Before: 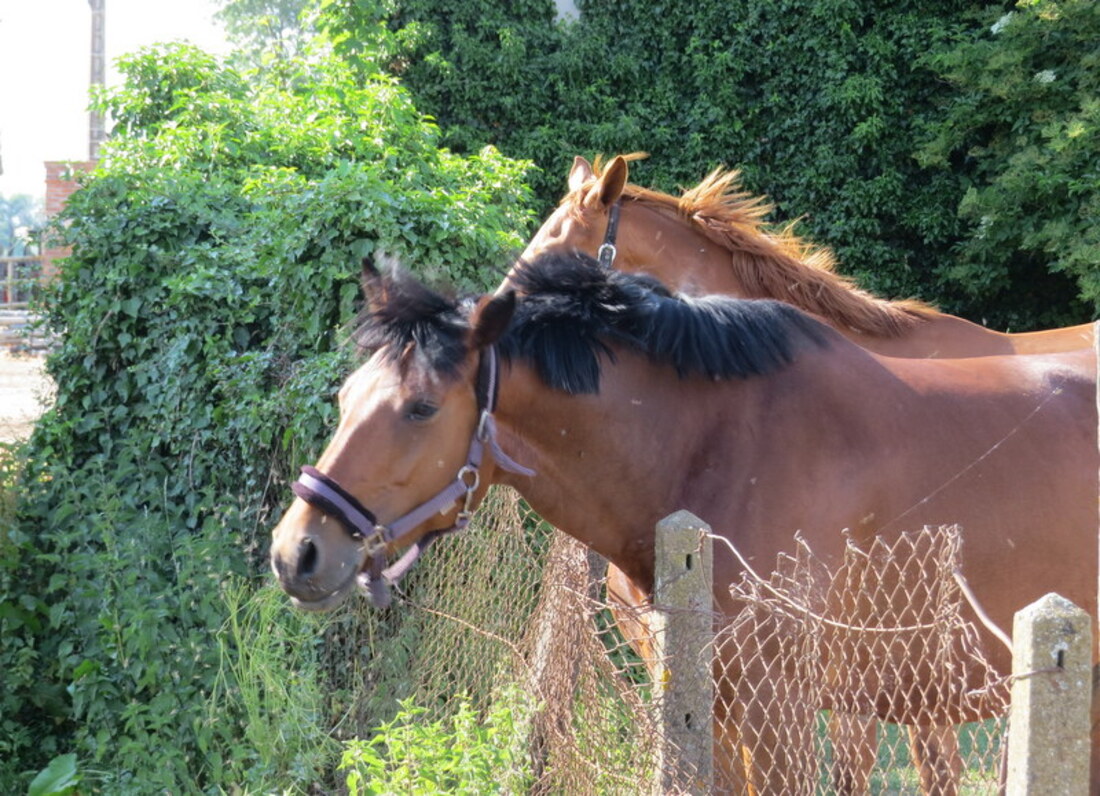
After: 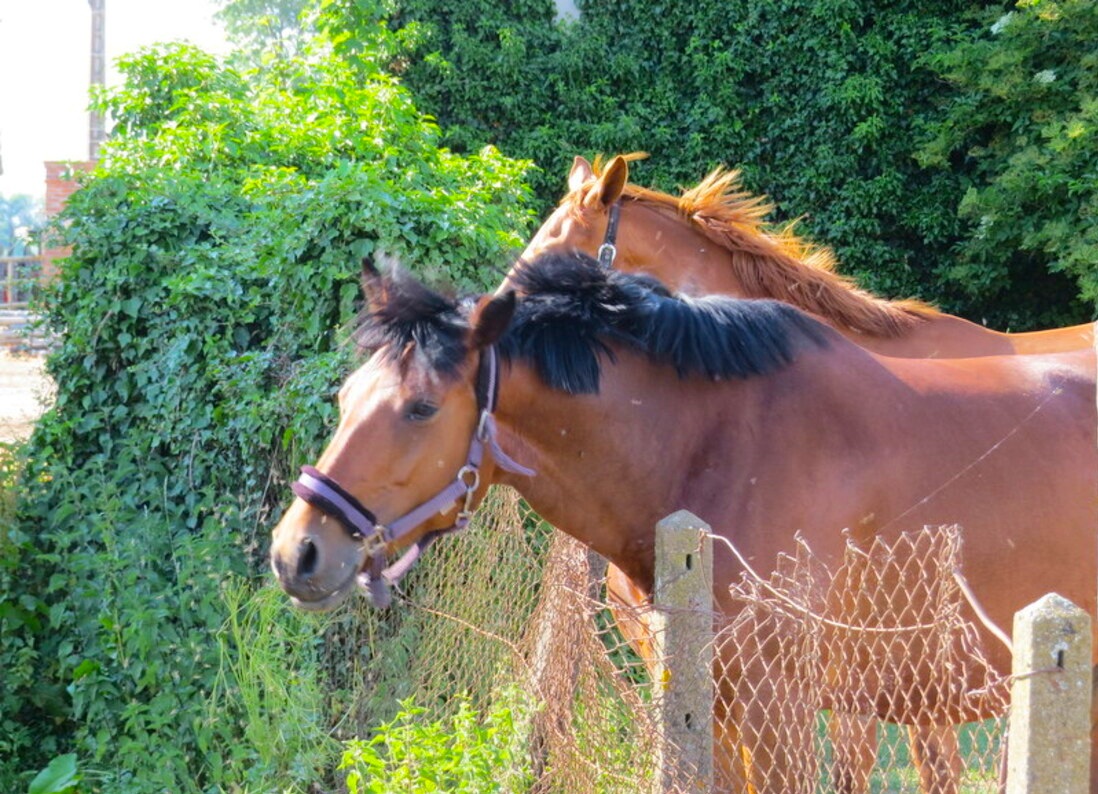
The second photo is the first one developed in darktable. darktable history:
color balance rgb: perceptual saturation grading › global saturation 25%, perceptual brilliance grading › mid-tones 10%, perceptual brilliance grading › shadows 15%, global vibrance 20%
crop: top 0.05%, bottom 0.098%
